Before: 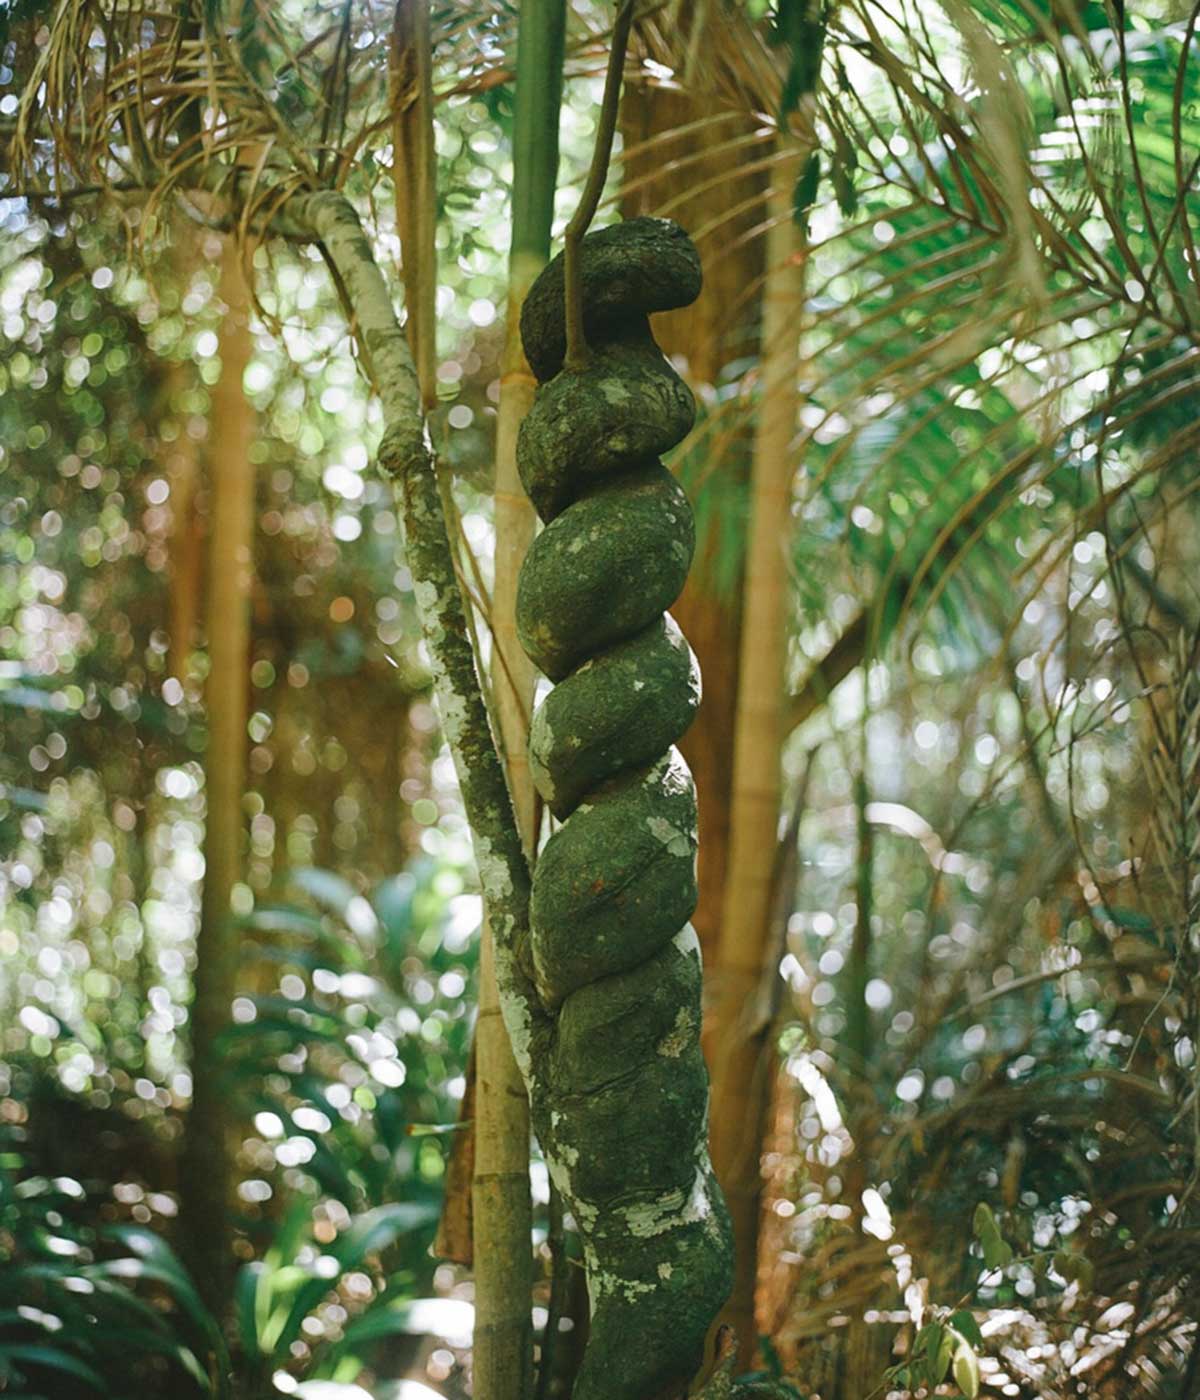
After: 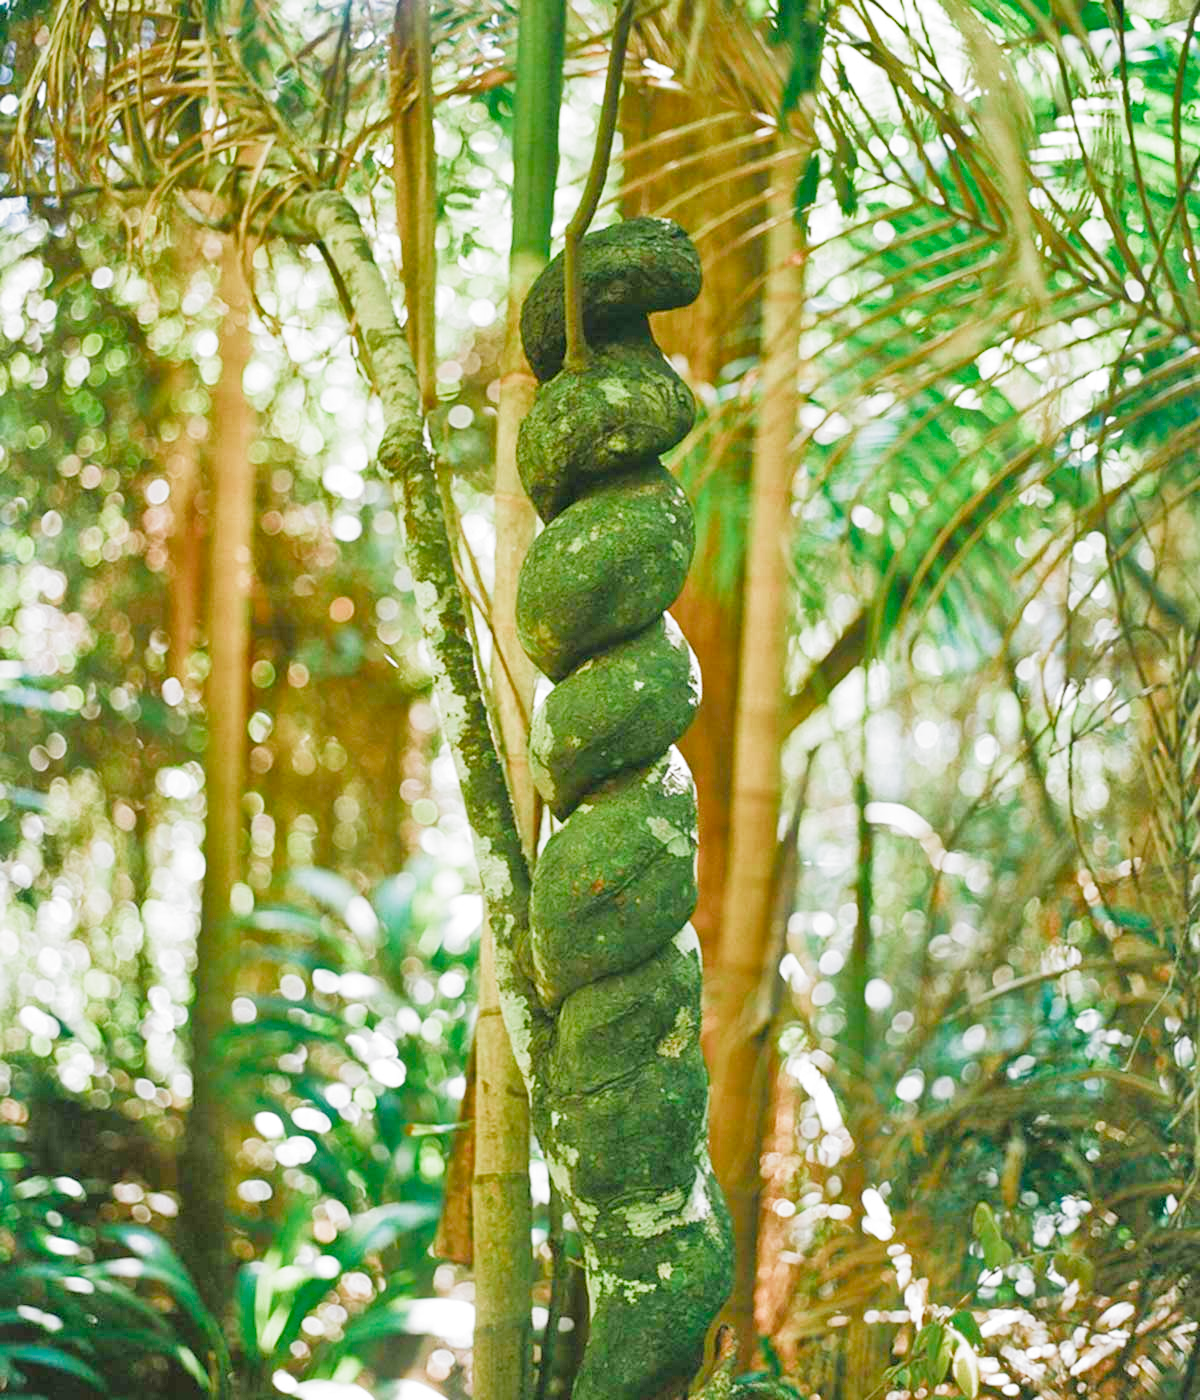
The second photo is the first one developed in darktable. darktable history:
contrast brightness saturation: contrast 0.068, brightness -0.142, saturation 0.107
tone equalizer: -7 EV 0.157 EV, -6 EV 0.575 EV, -5 EV 1.16 EV, -4 EV 1.34 EV, -3 EV 1.17 EV, -2 EV 0.6 EV, -1 EV 0.166 EV
filmic rgb: black relative exposure -7.65 EV, white relative exposure 4.56 EV, hardness 3.61, contrast 1.058, color science v5 (2021), contrast in shadows safe, contrast in highlights safe
exposure: exposure 0.695 EV, compensate exposure bias true, compensate highlight preservation false
color balance rgb: perceptual saturation grading › global saturation 10.204%, perceptual brilliance grading › global brilliance 12.798%, perceptual brilliance grading › highlights 15.286%, global vibrance 14.169%
